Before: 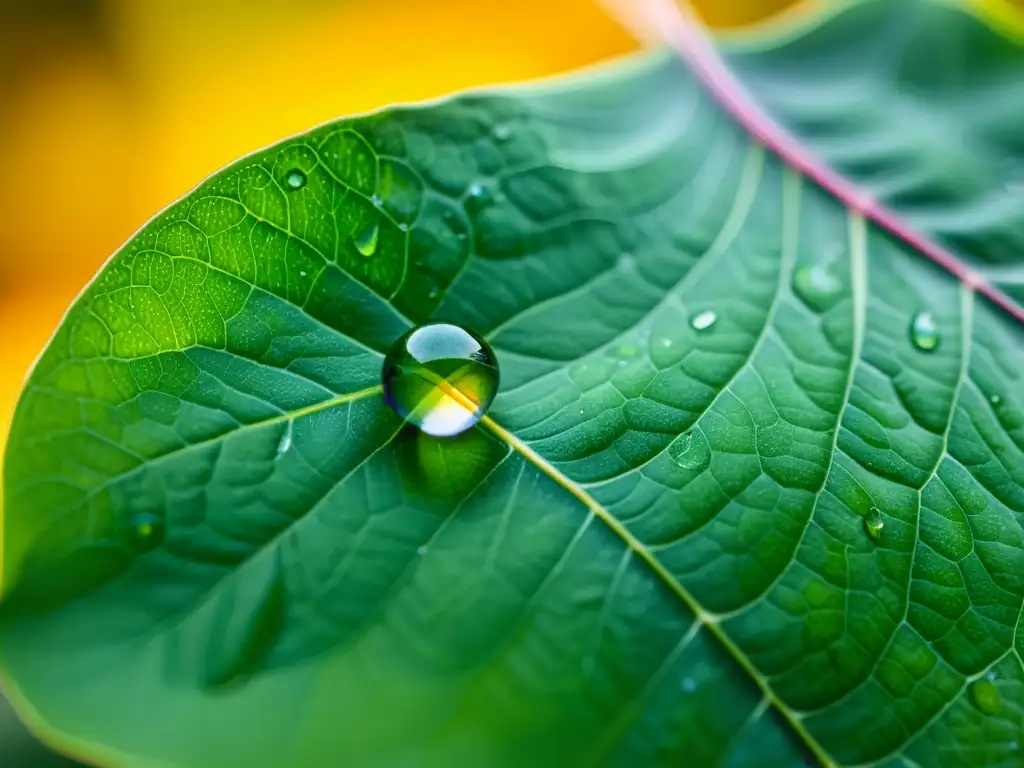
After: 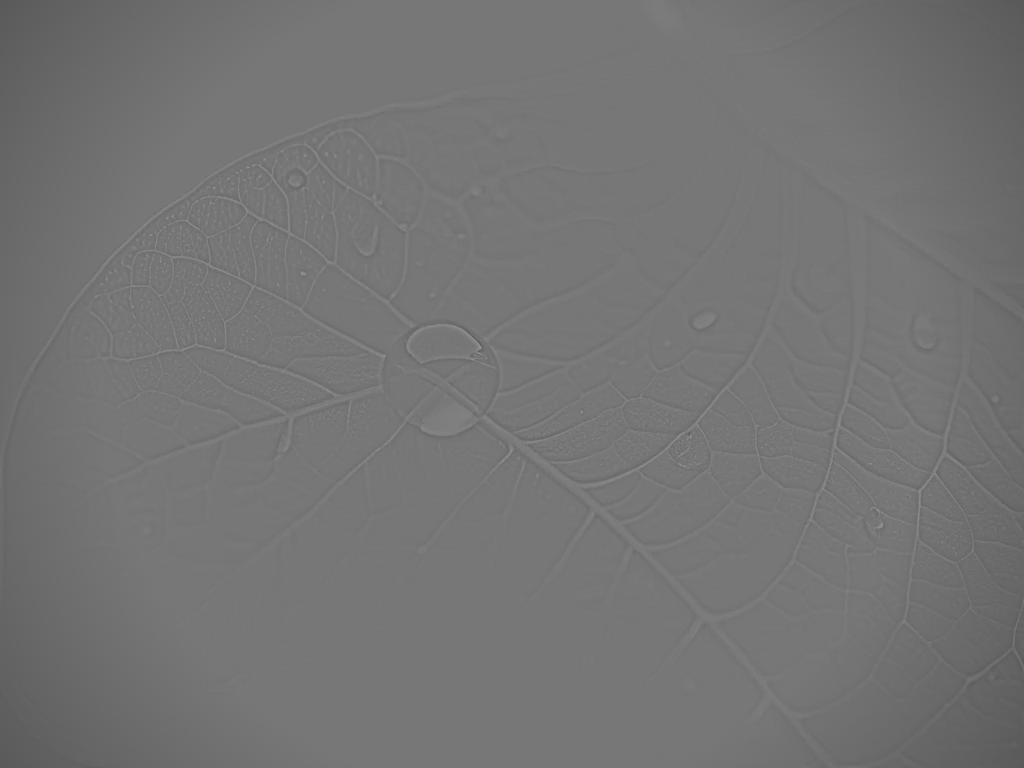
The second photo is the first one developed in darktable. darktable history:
vignetting: on, module defaults
exposure: exposure 0.636 EV, compensate highlight preservation false
highpass: sharpness 6%, contrast boost 7.63%
color calibration: output gray [0.31, 0.36, 0.33, 0], gray › normalize channels true, illuminant same as pipeline (D50), adaptation XYZ, x 0.346, y 0.359, gamut compression 0
